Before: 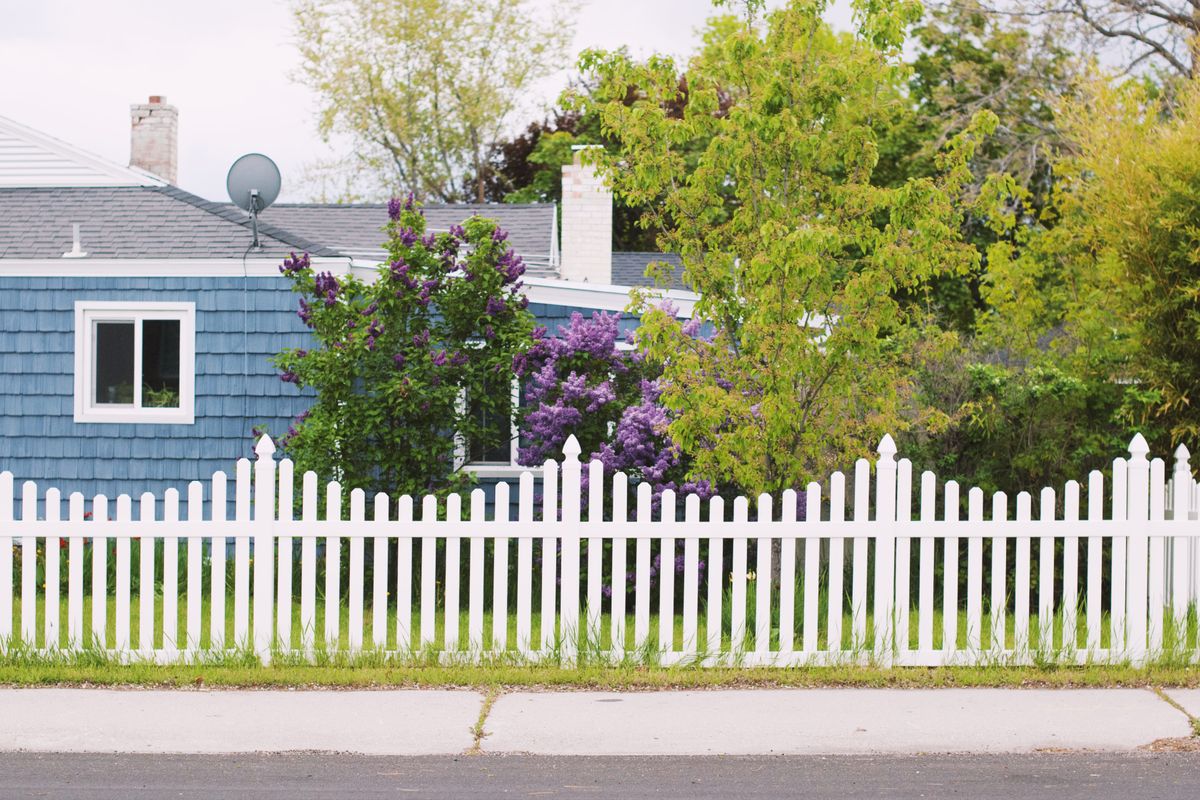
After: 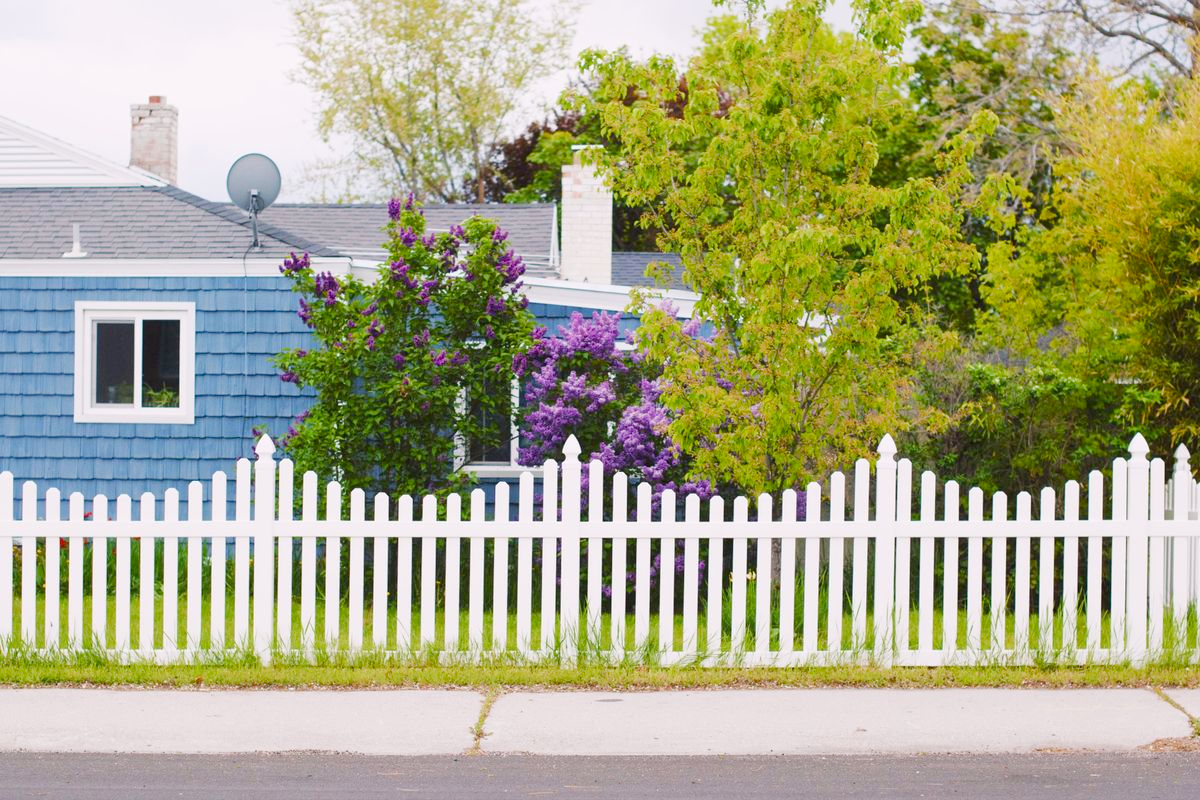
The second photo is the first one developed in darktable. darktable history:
color balance rgb: shadows lift › chroma 3.022%, shadows lift › hue 278.57°, perceptual saturation grading › global saturation 20%, perceptual saturation grading › highlights -24.957%, perceptual saturation grading › shadows 49.436%, perceptual brilliance grading › mid-tones 9.798%, perceptual brilliance grading › shadows 15.575%
